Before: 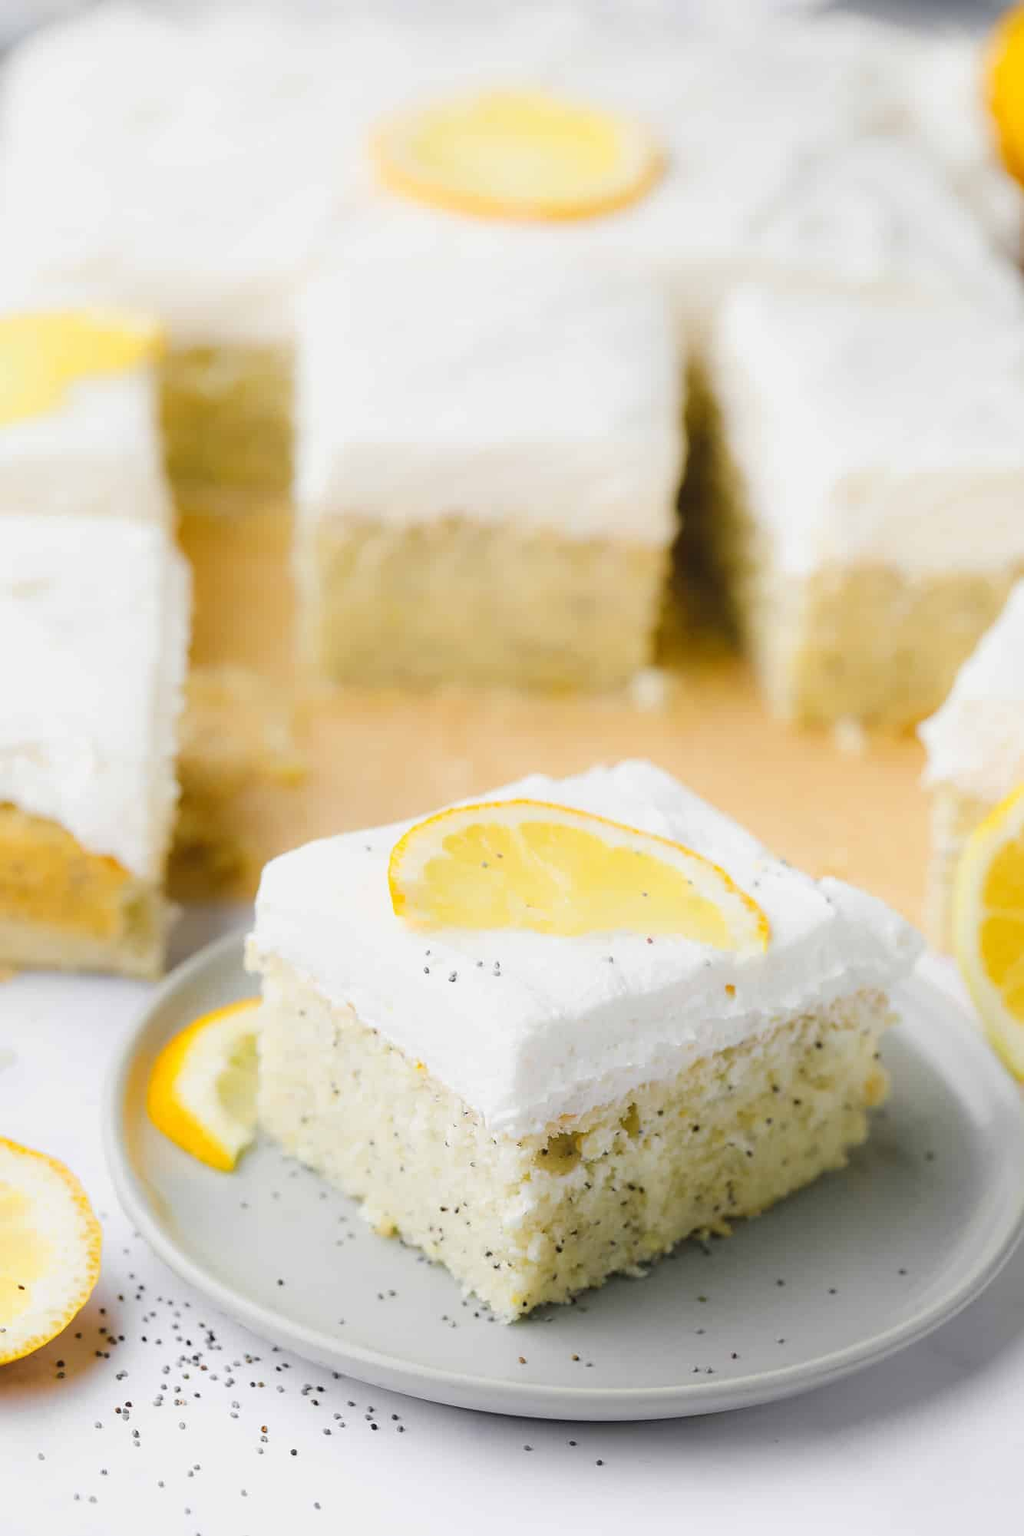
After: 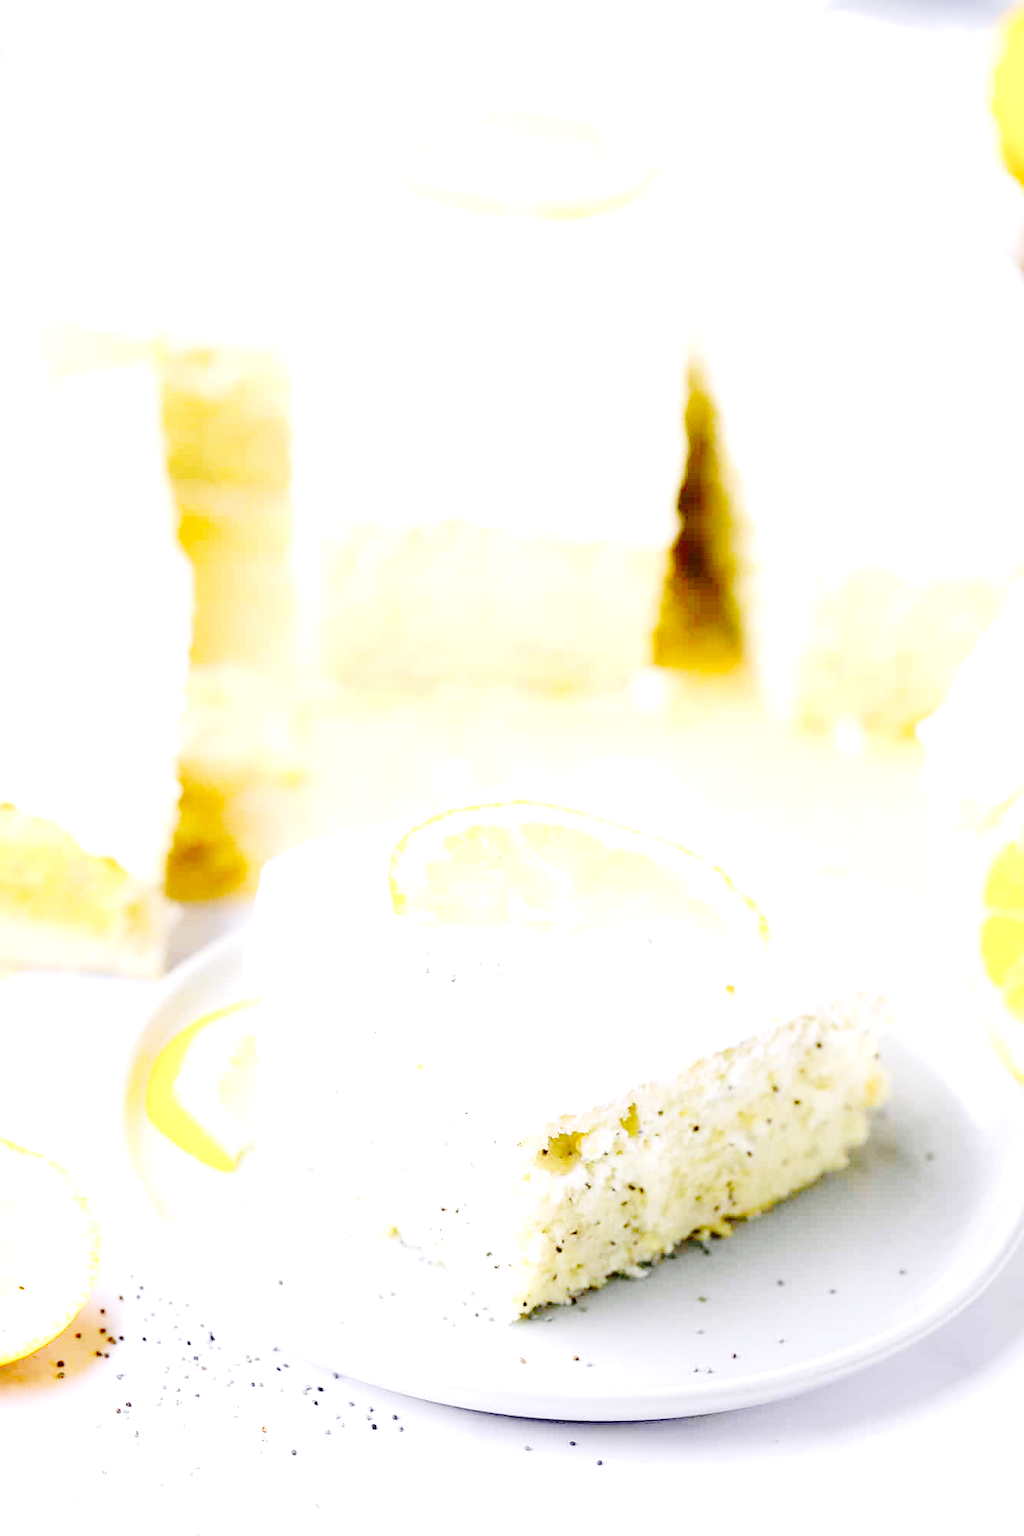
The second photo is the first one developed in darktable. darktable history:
white balance: red 1.004, blue 1.096
base curve: curves: ch0 [(0, 0) (0.036, 0.01) (0.123, 0.254) (0.258, 0.504) (0.507, 0.748) (1, 1)], preserve colors none
exposure: black level correction 0, exposure 1.198 EV, compensate exposure bias true, compensate highlight preservation false
